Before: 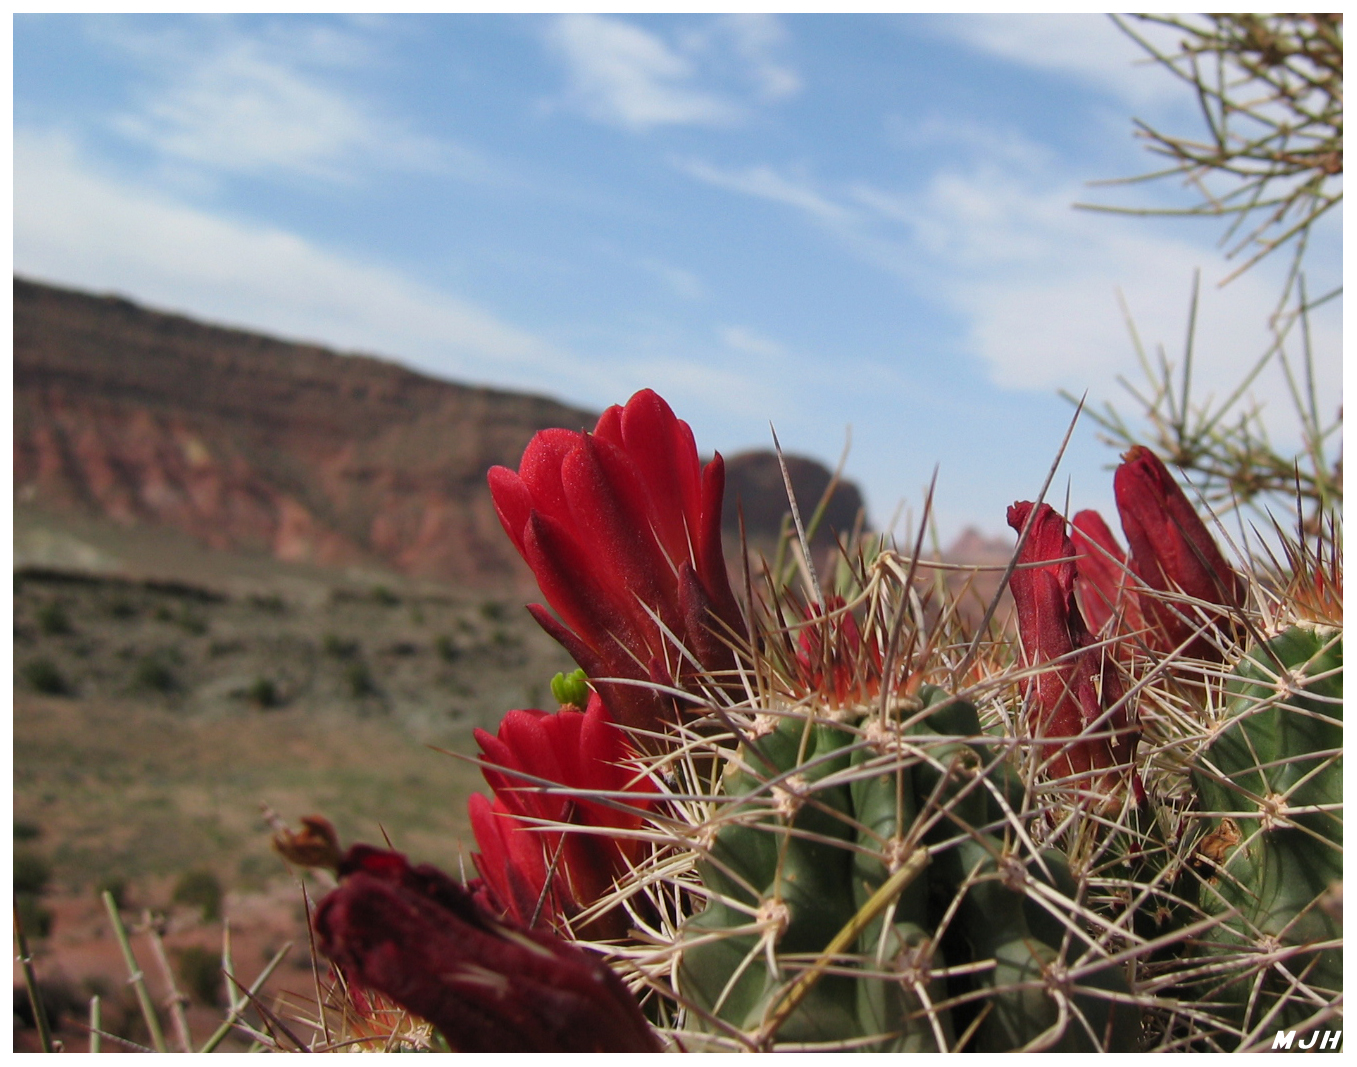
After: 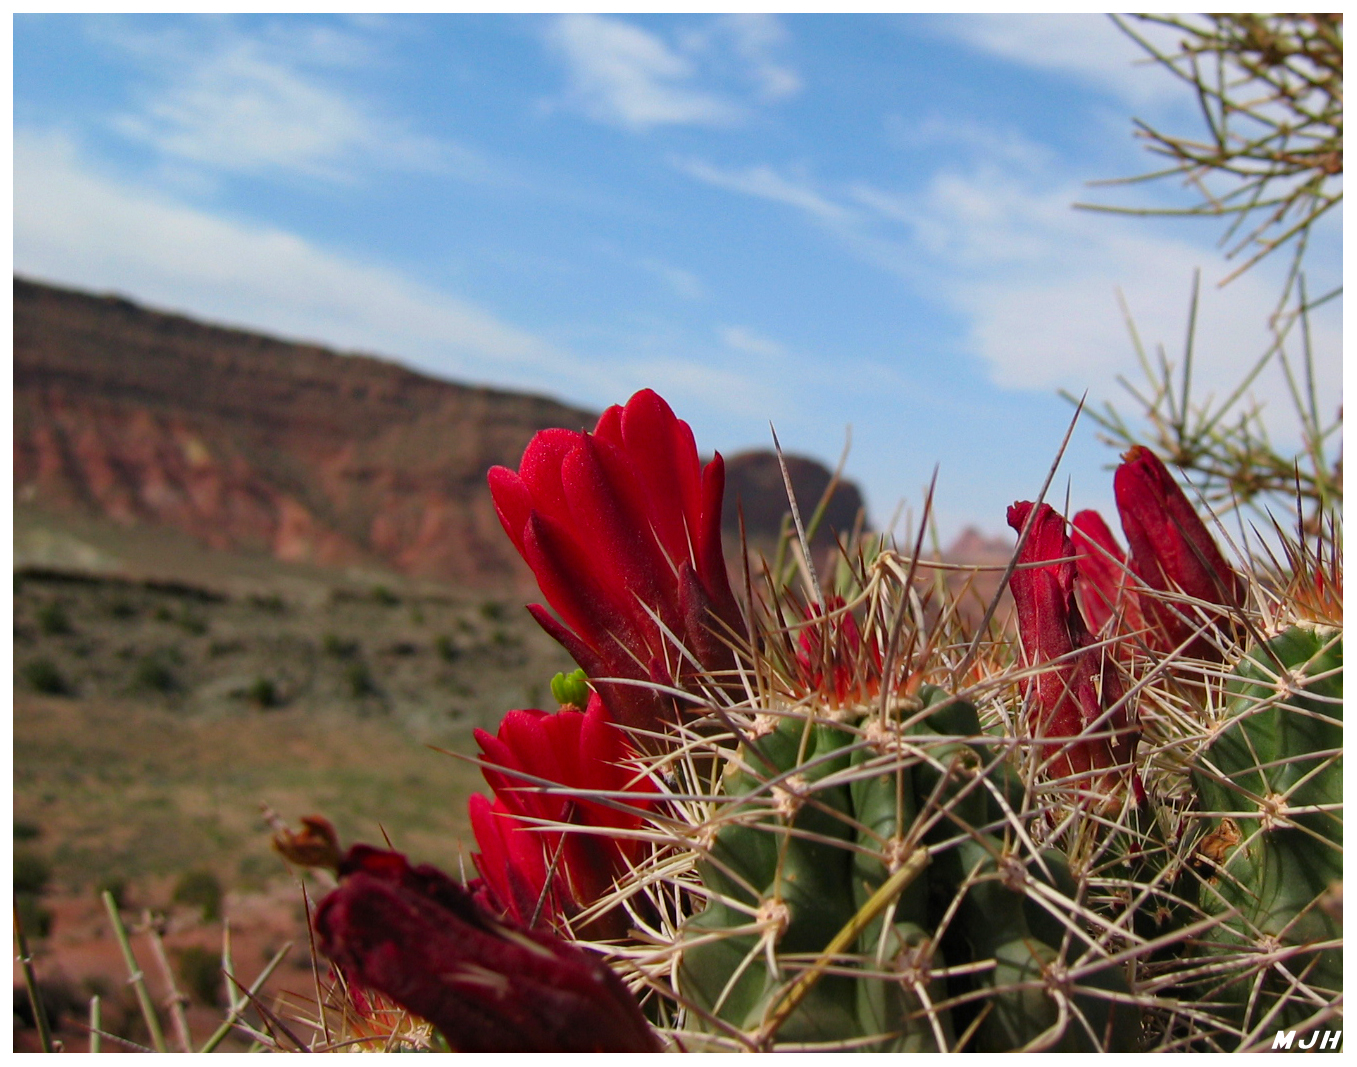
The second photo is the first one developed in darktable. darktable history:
contrast brightness saturation: contrast 0.035, saturation 0.152
haze removal: compatibility mode true, adaptive false
